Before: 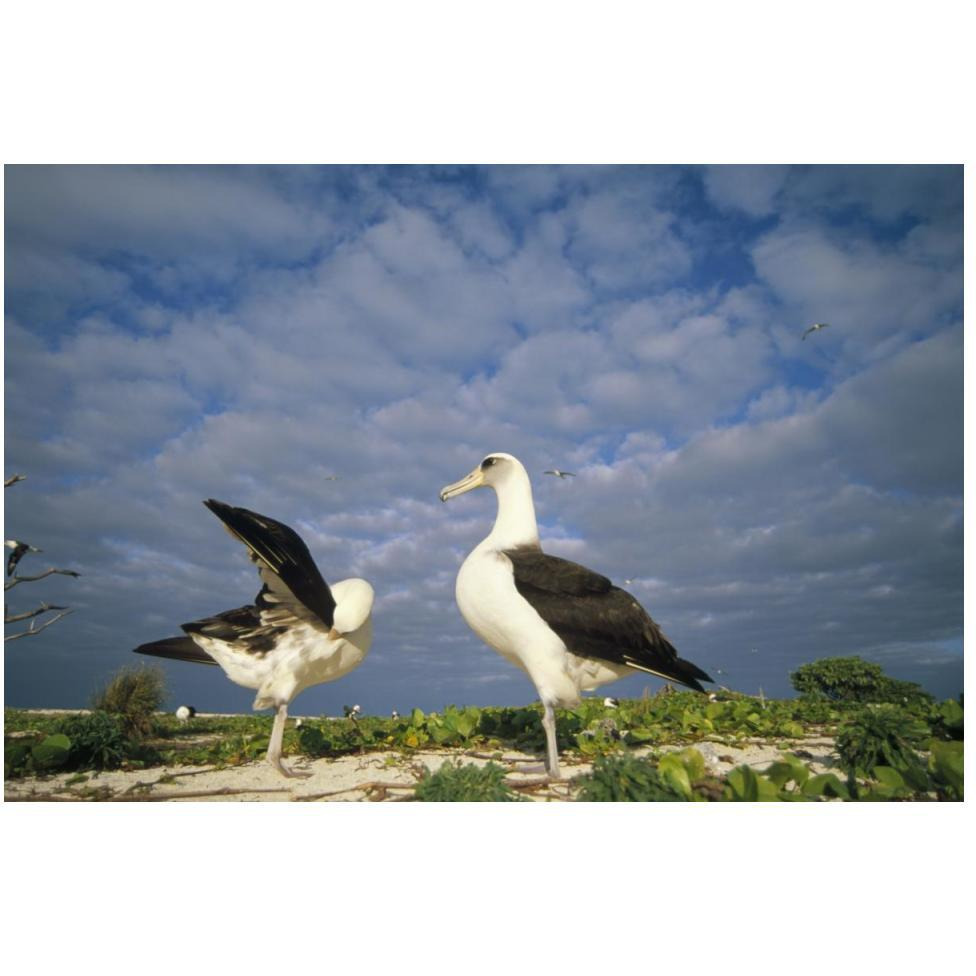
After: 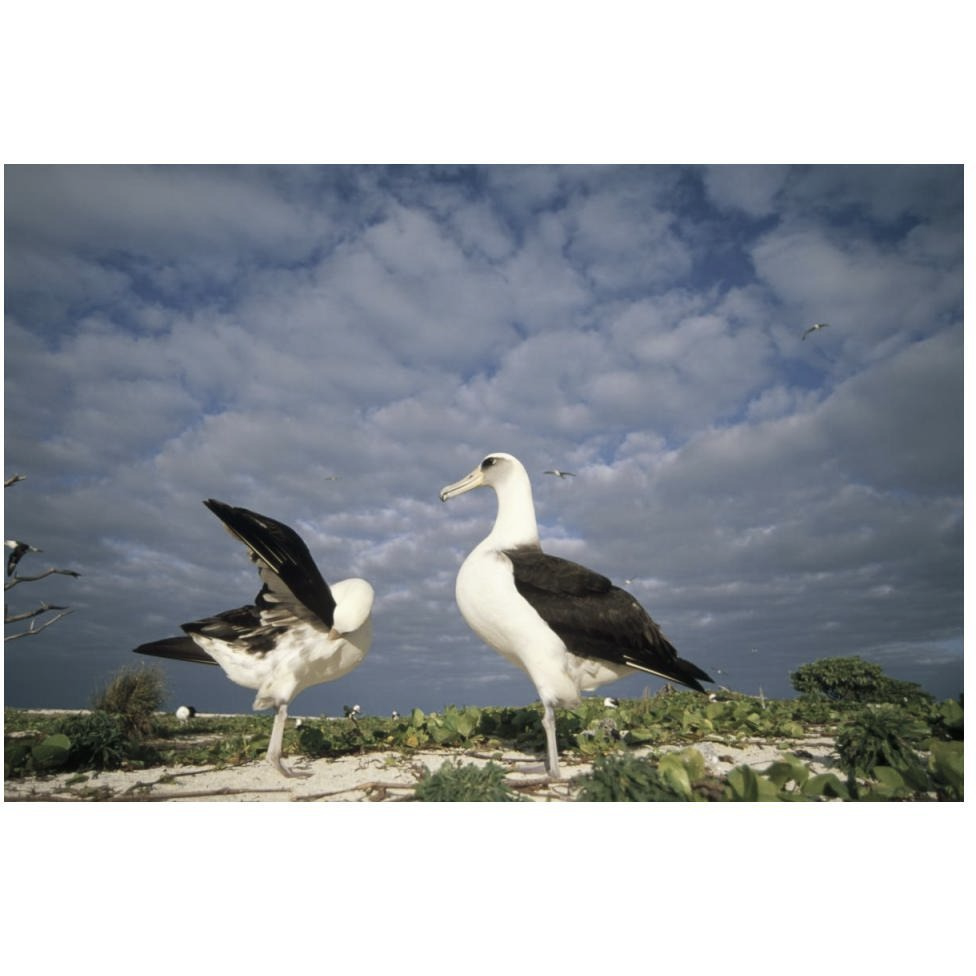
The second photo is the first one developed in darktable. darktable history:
contrast brightness saturation: contrast 0.098, saturation -0.365
